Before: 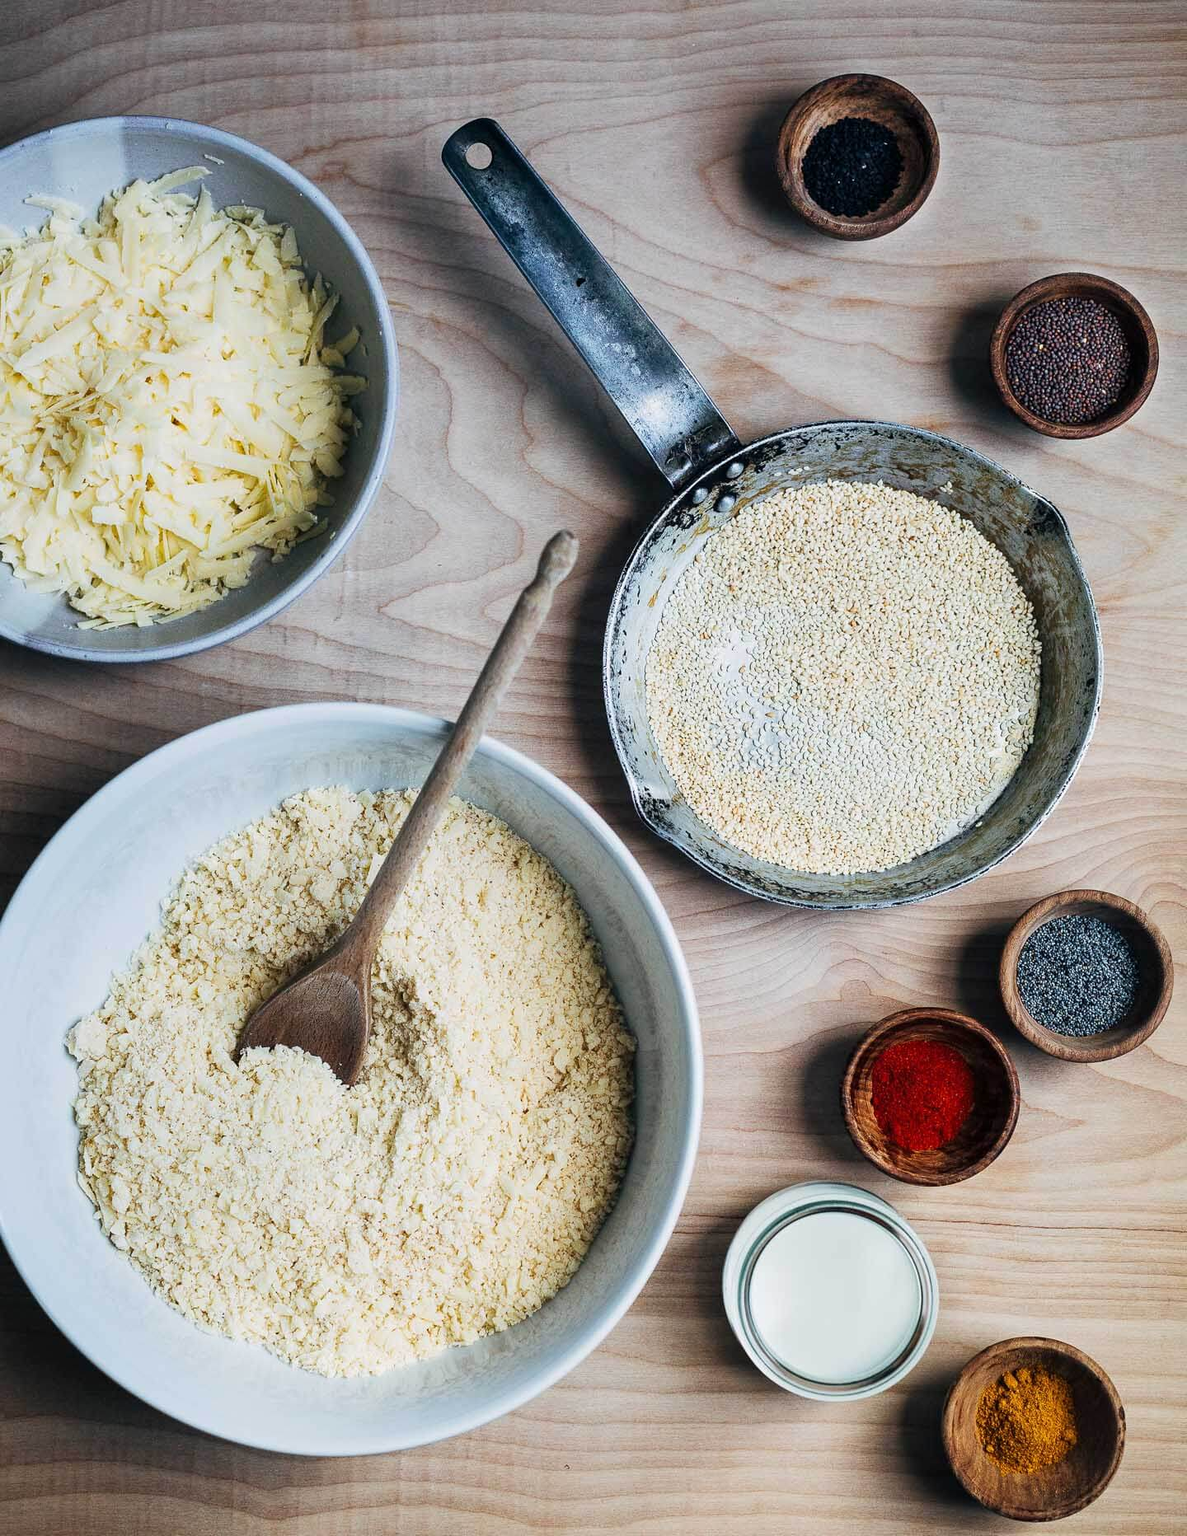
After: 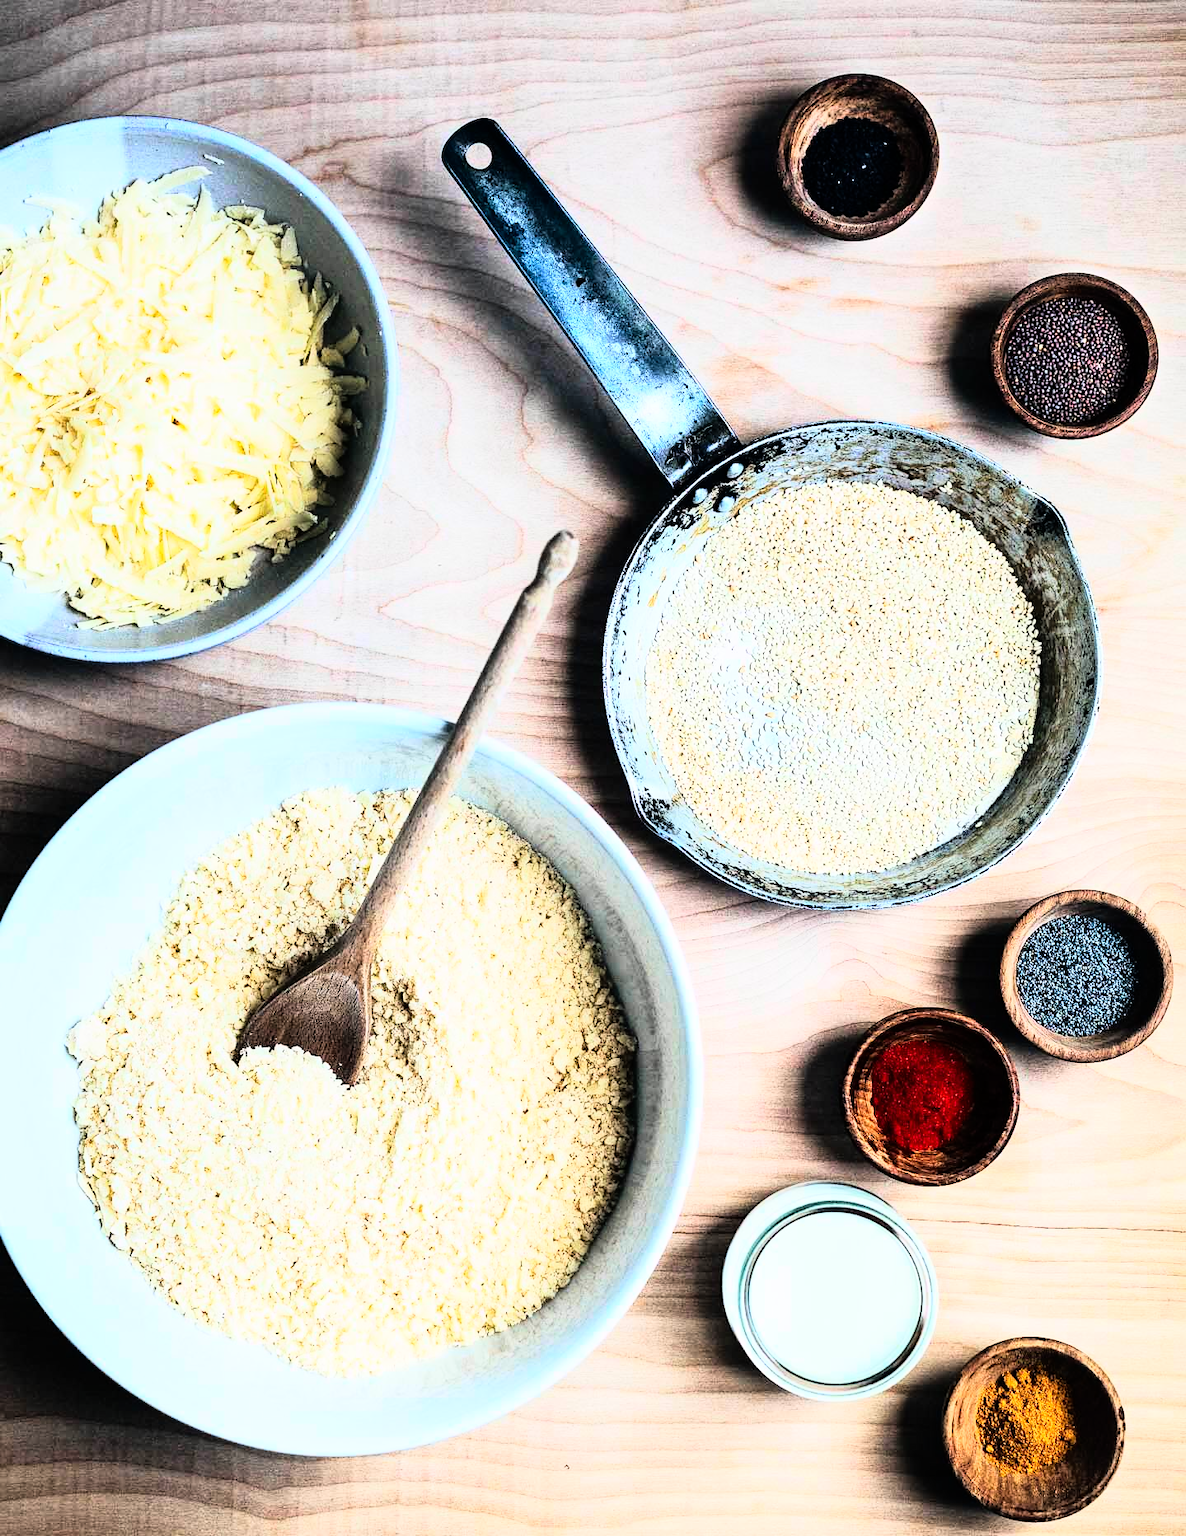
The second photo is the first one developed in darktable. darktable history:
color zones: curves: ch1 [(0.25, 0.5) (0.747, 0.71)]
rgb curve: curves: ch0 [(0, 0) (0.21, 0.15) (0.24, 0.21) (0.5, 0.75) (0.75, 0.96) (0.89, 0.99) (1, 1)]; ch1 [(0, 0.02) (0.21, 0.13) (0.25, 0.2) (0.5, 0.67) (0.75, 0.9) (0.89, 0.97) (1, 1)]; ch2 [(0, 0.02) (0.21, 0.13) (0.25, 0.2) (0.5, 0.67) (0.75, 0.9) (0.89, 0.97) (1, 1)], compensate middle gray true
